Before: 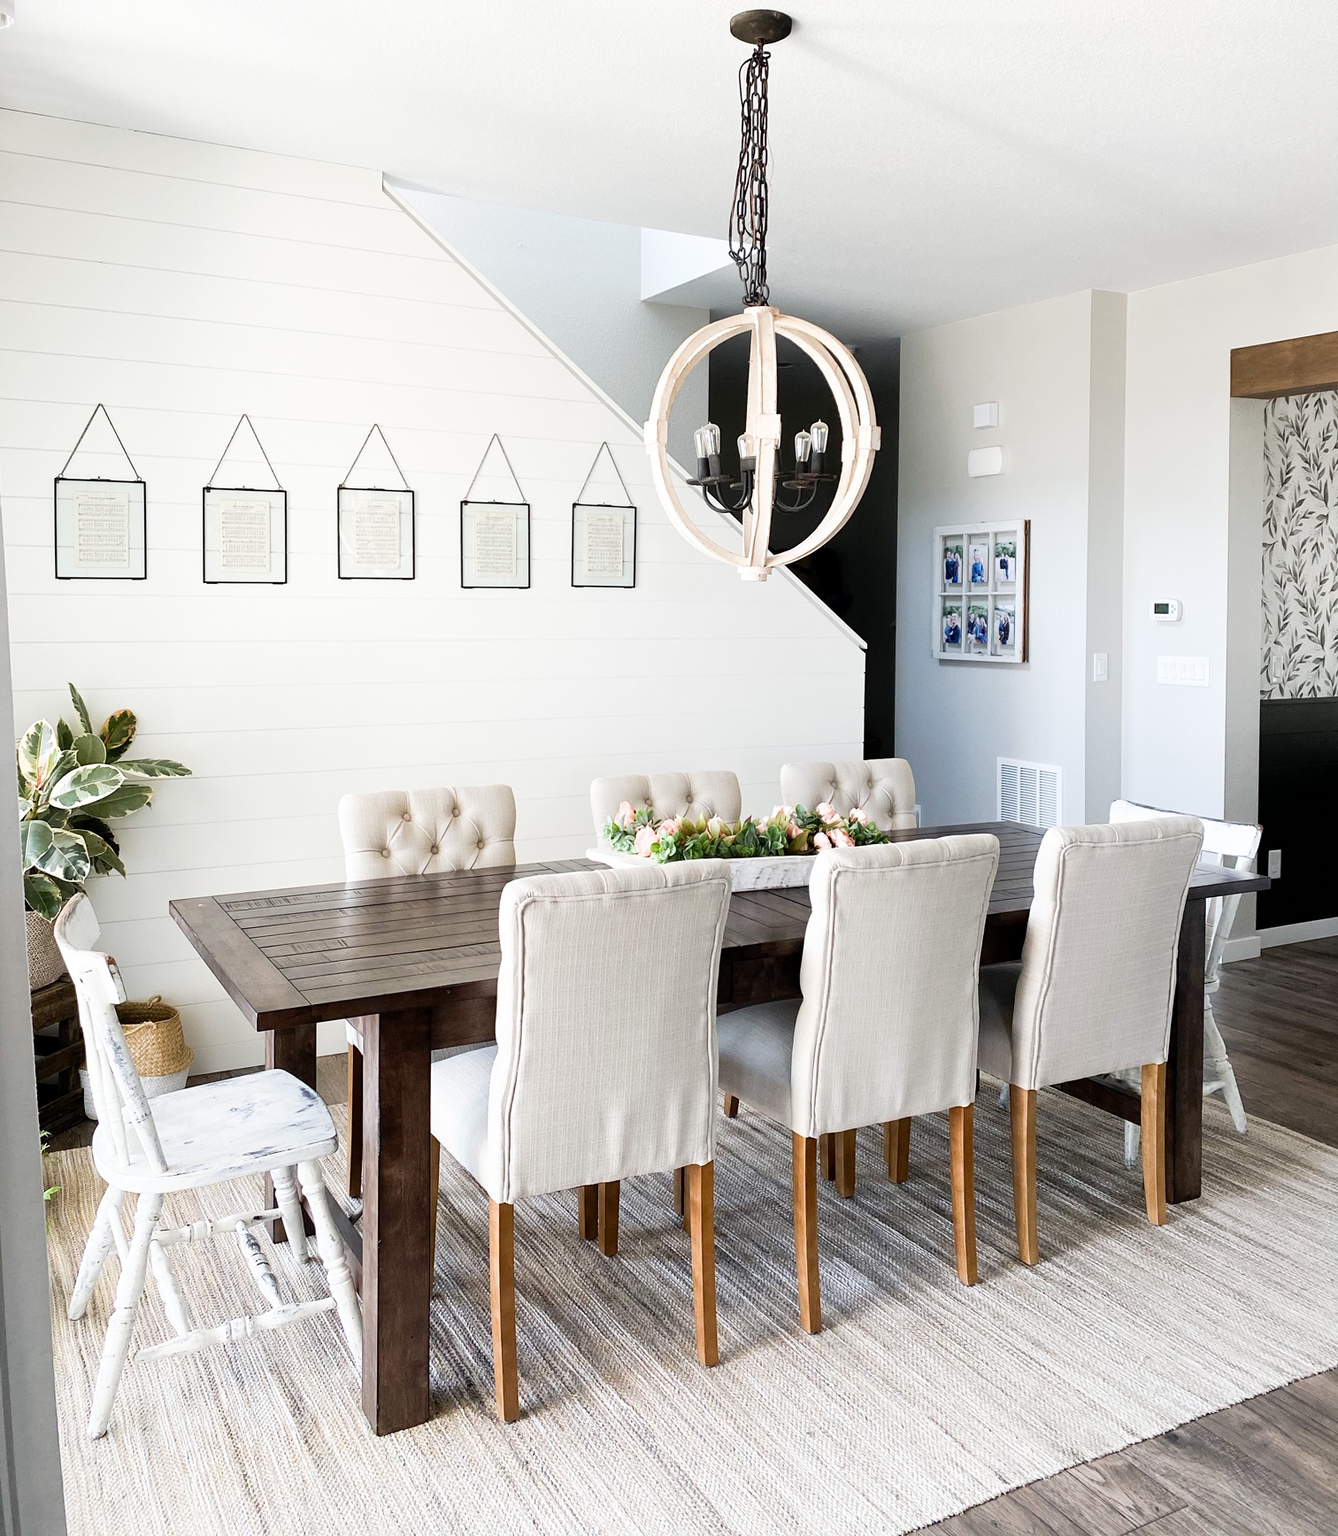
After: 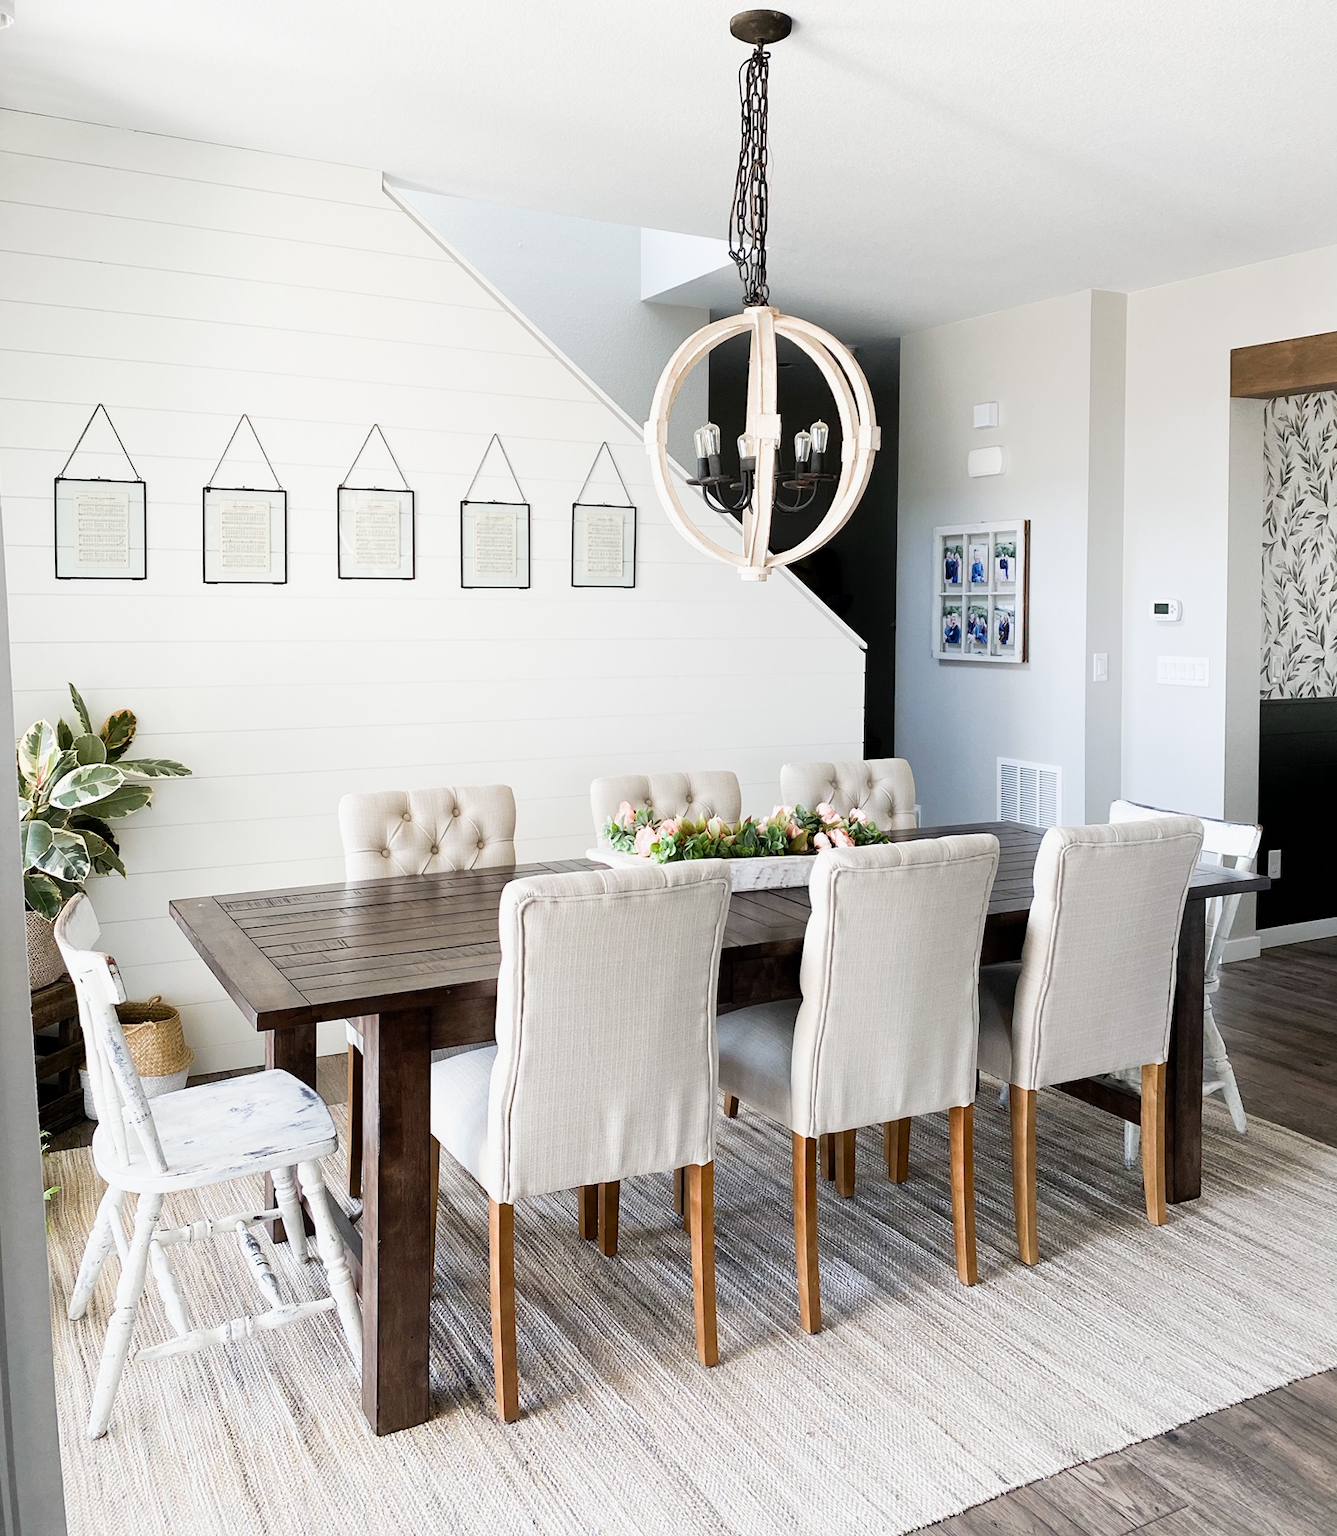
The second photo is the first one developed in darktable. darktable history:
exposure: exposure -0.07 EV, compensate highlight preservation false
